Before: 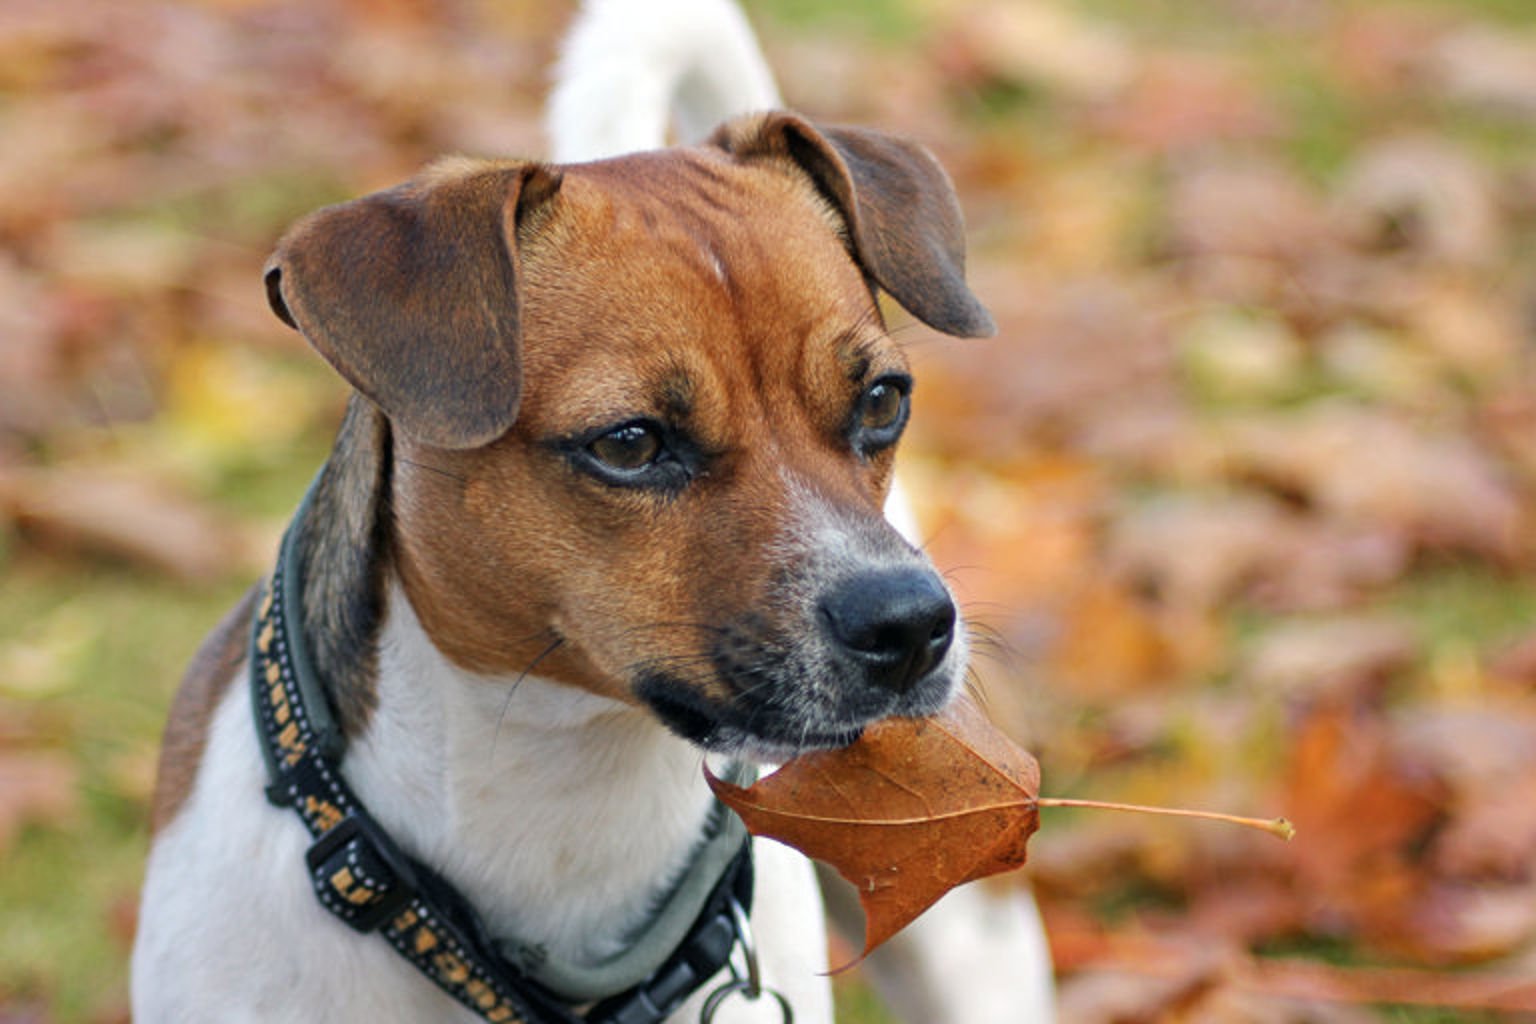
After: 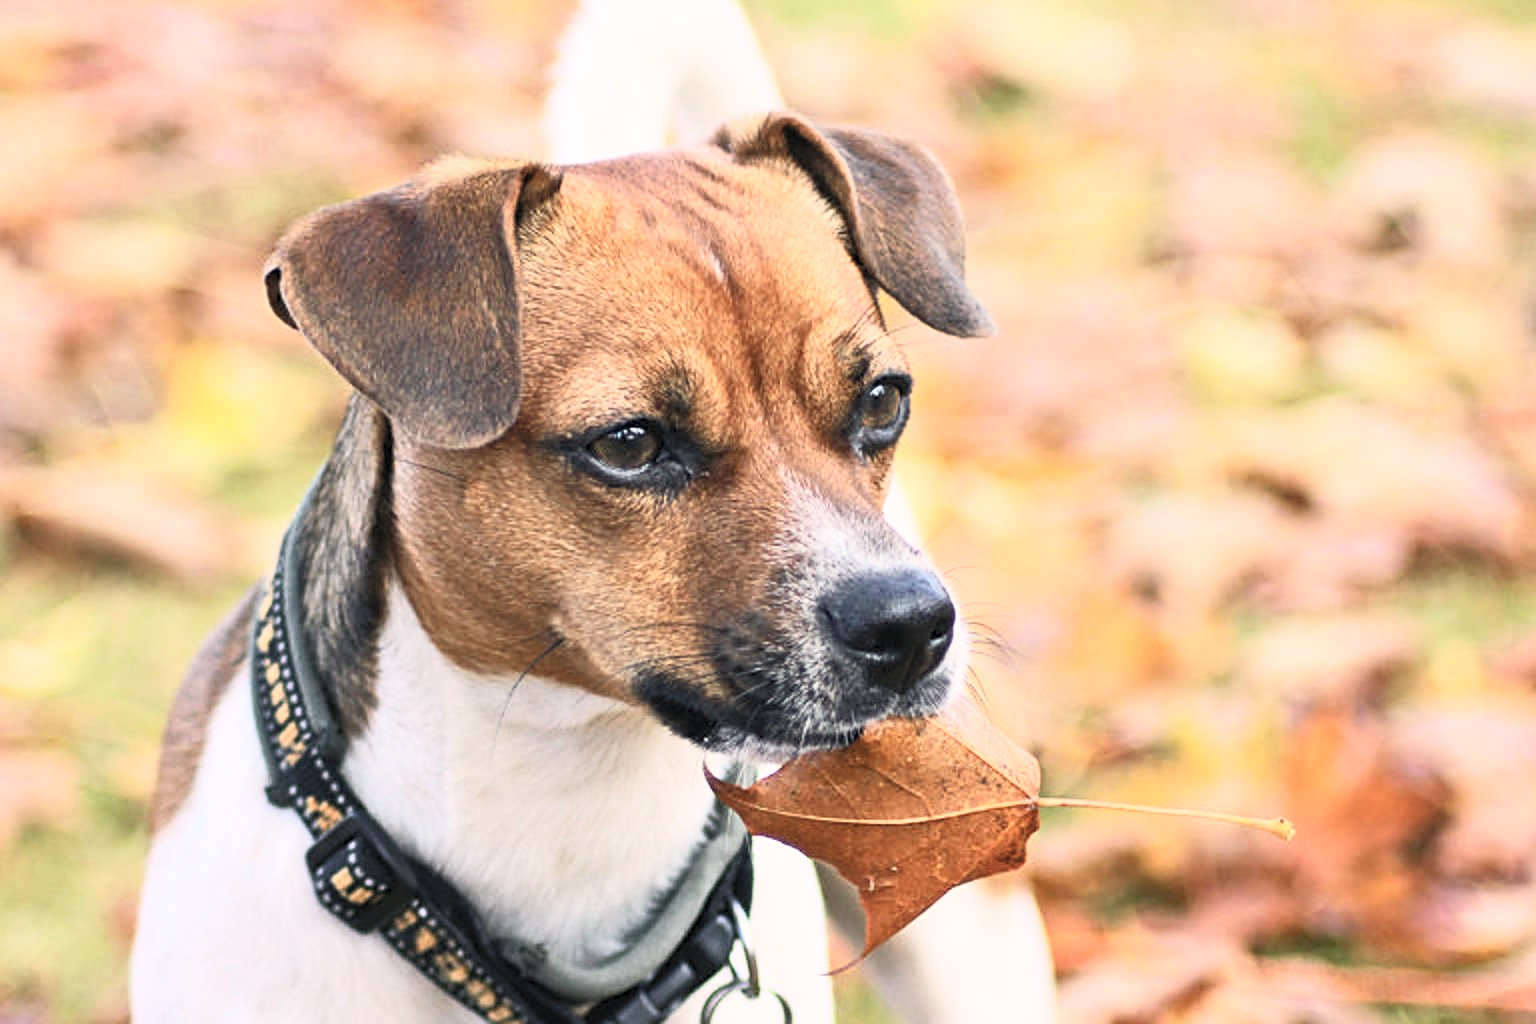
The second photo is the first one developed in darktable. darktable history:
color correction: highlights a* 3.39, highlights b* 2.07, saturation 1.18
sharpen: on, module defaults
contrast brightness saturation: contrast 0.44, brightness 0.552, saturation -0.206
